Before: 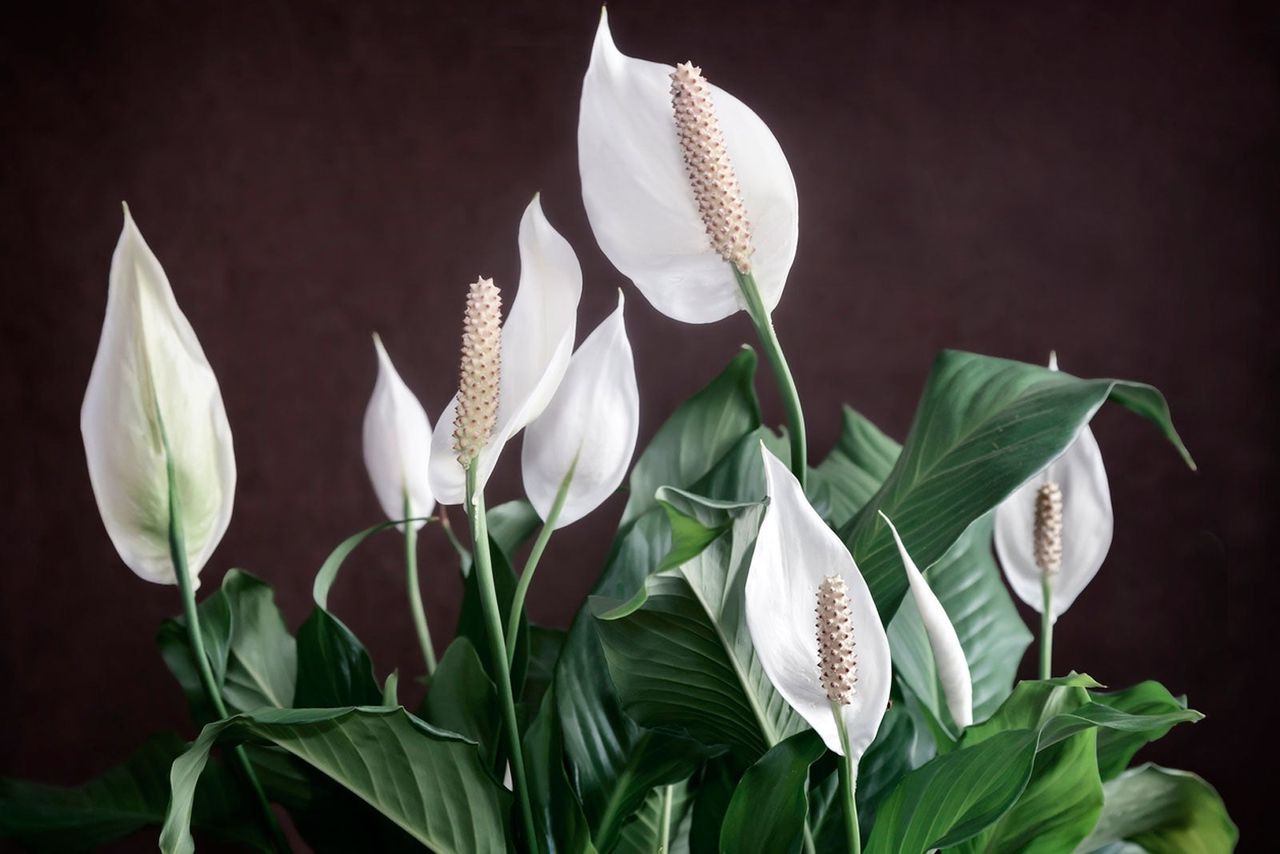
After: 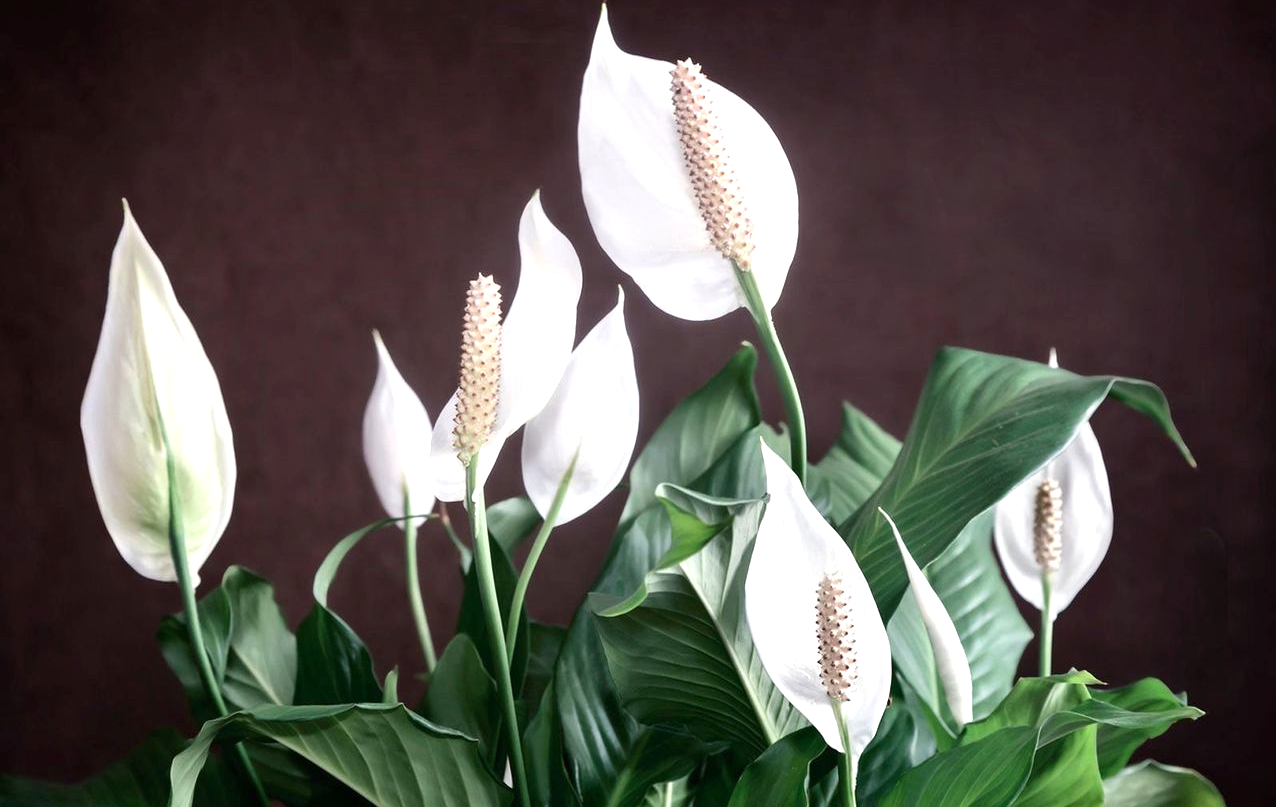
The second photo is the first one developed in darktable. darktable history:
exposure: exposure 0.6 EV, compensate highlight preservation false
crop: top 0.448%, right 0.264%, bottom 5.045%
